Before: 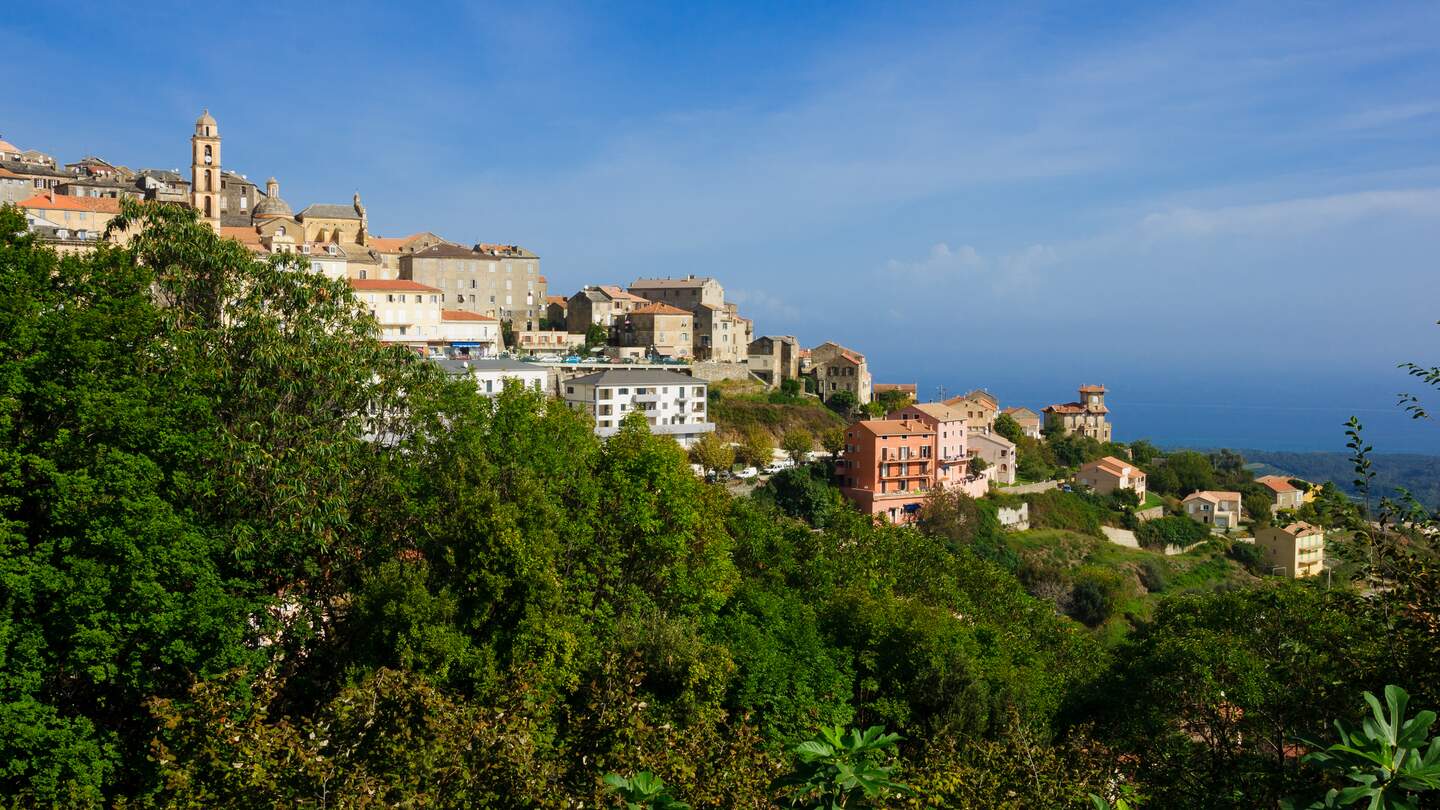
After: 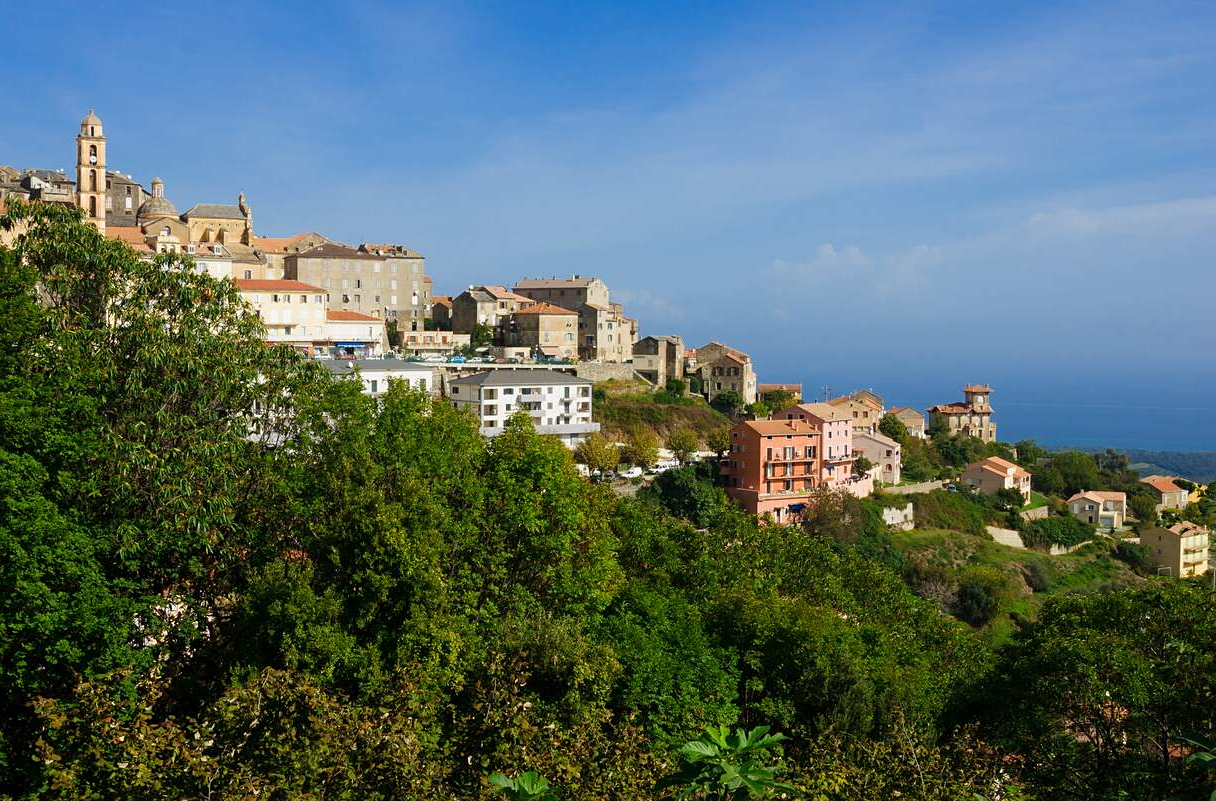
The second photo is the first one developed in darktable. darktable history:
sharpen: amount 0.2
crop: left 8.026%, right 7.374%
